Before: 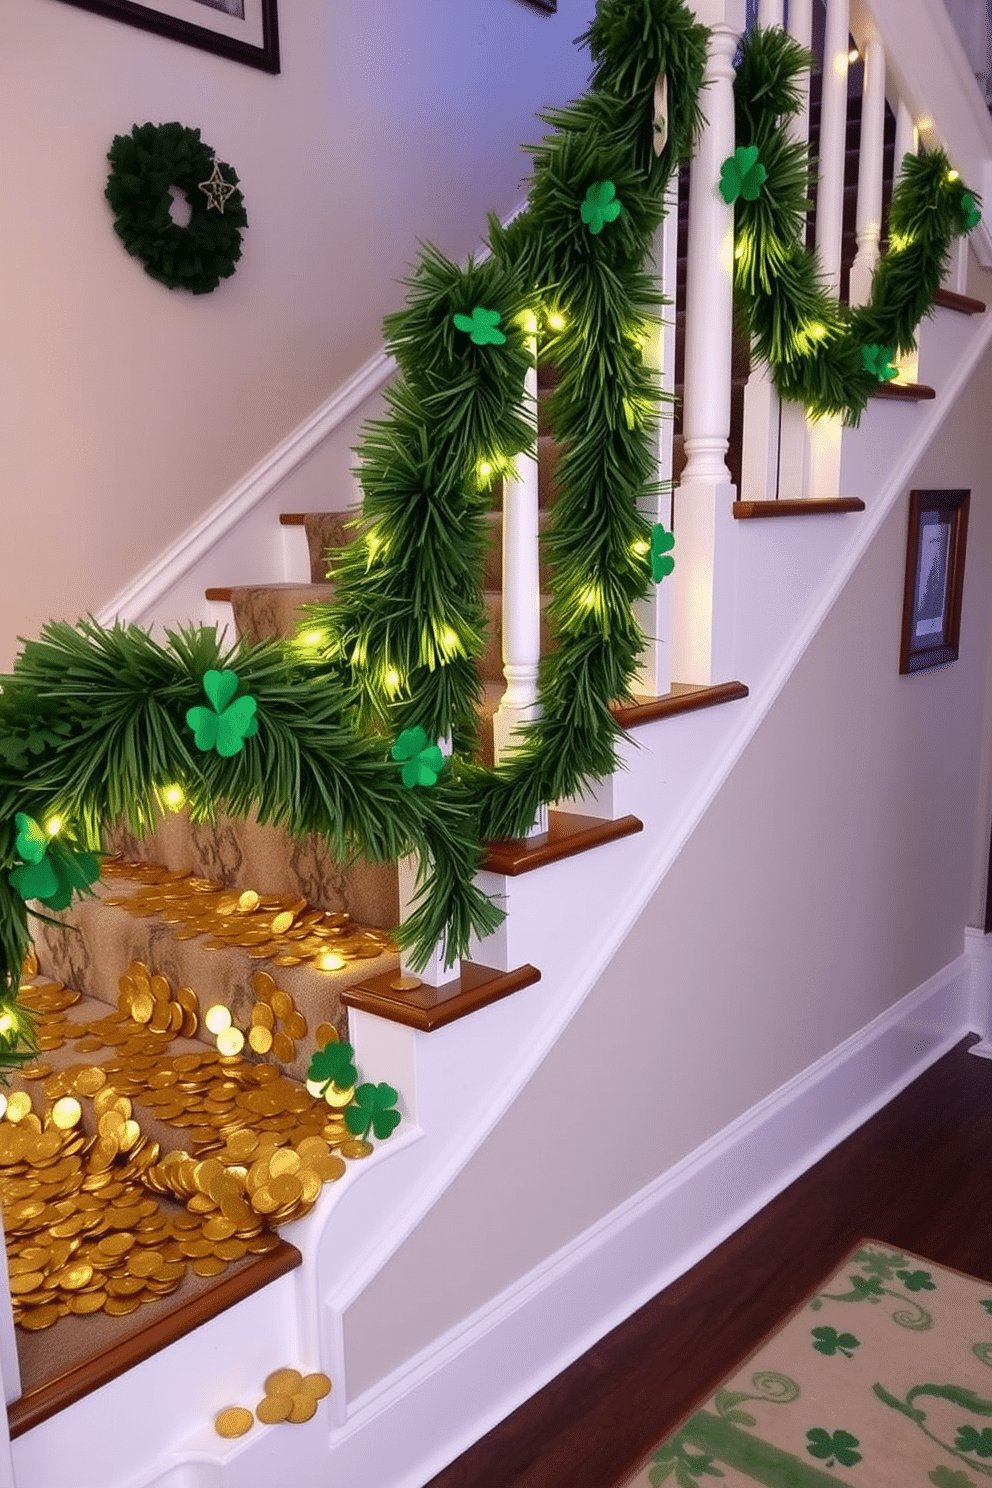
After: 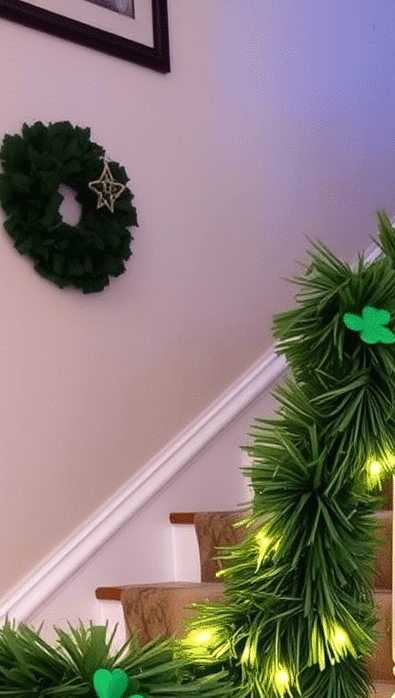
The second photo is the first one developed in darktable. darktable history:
levels: mode automatic, levels [0, 0.492, 0.984]
crop and rotate: left 11.119%, top 0.074%, right 48.999%, bottom 52.985%
